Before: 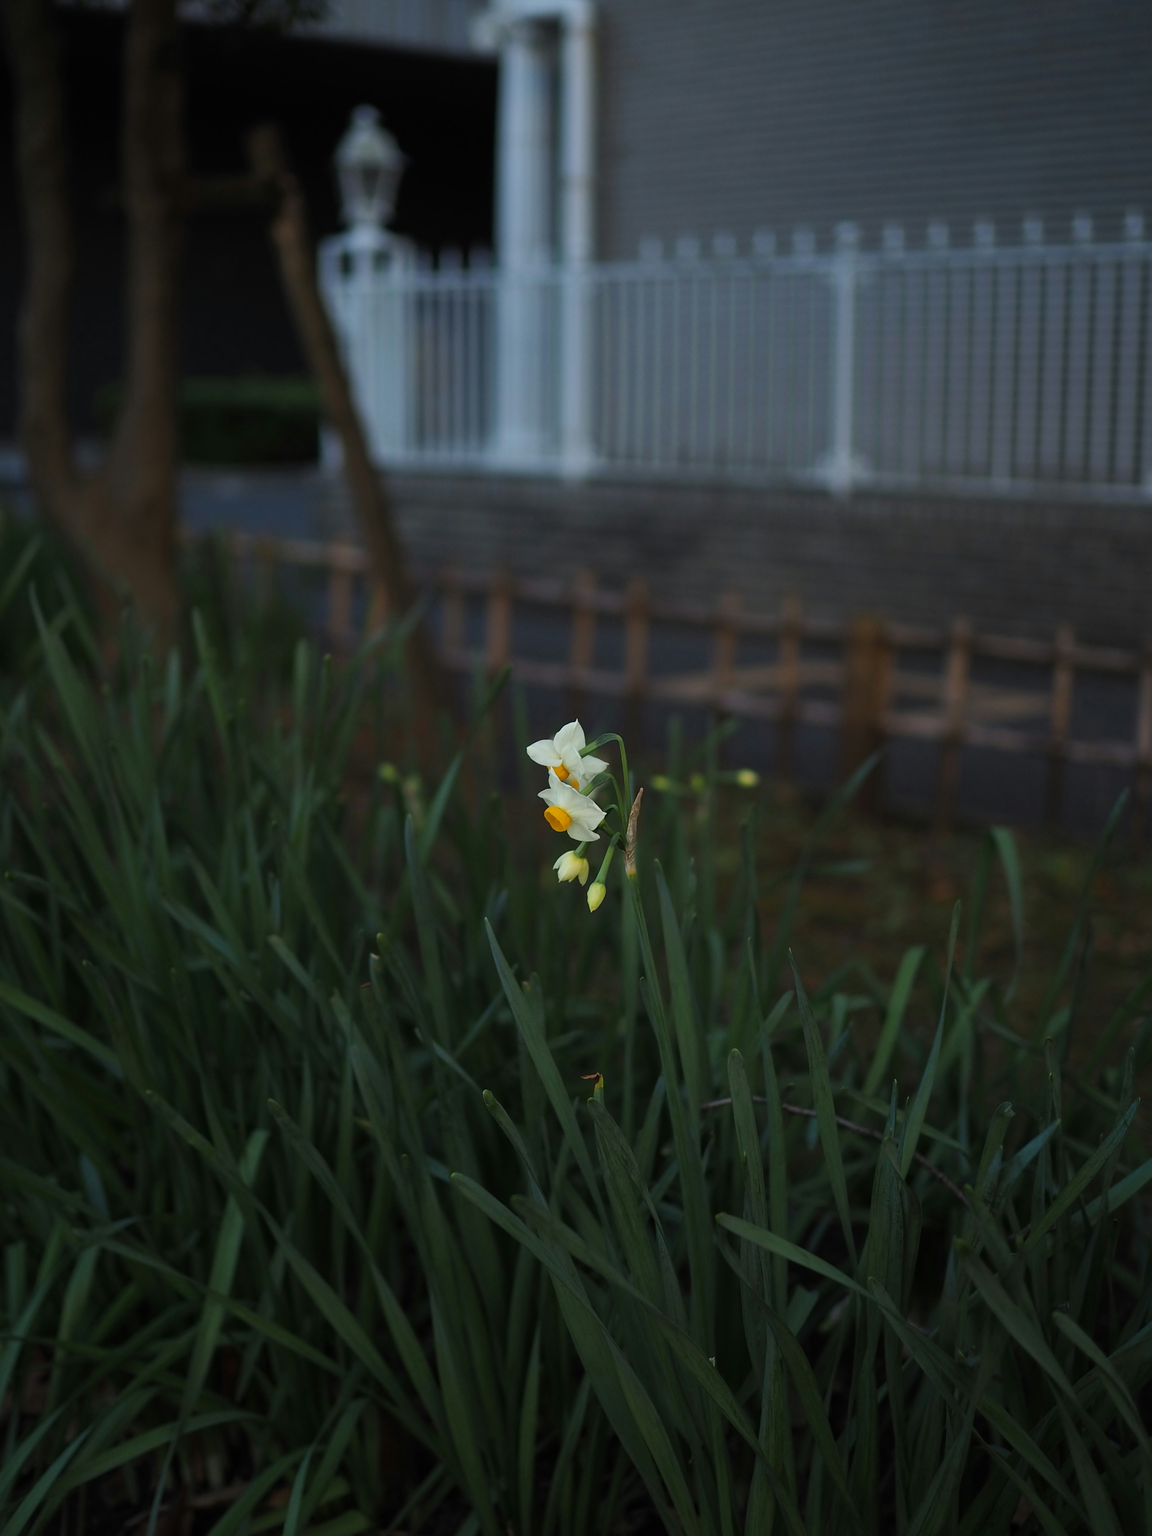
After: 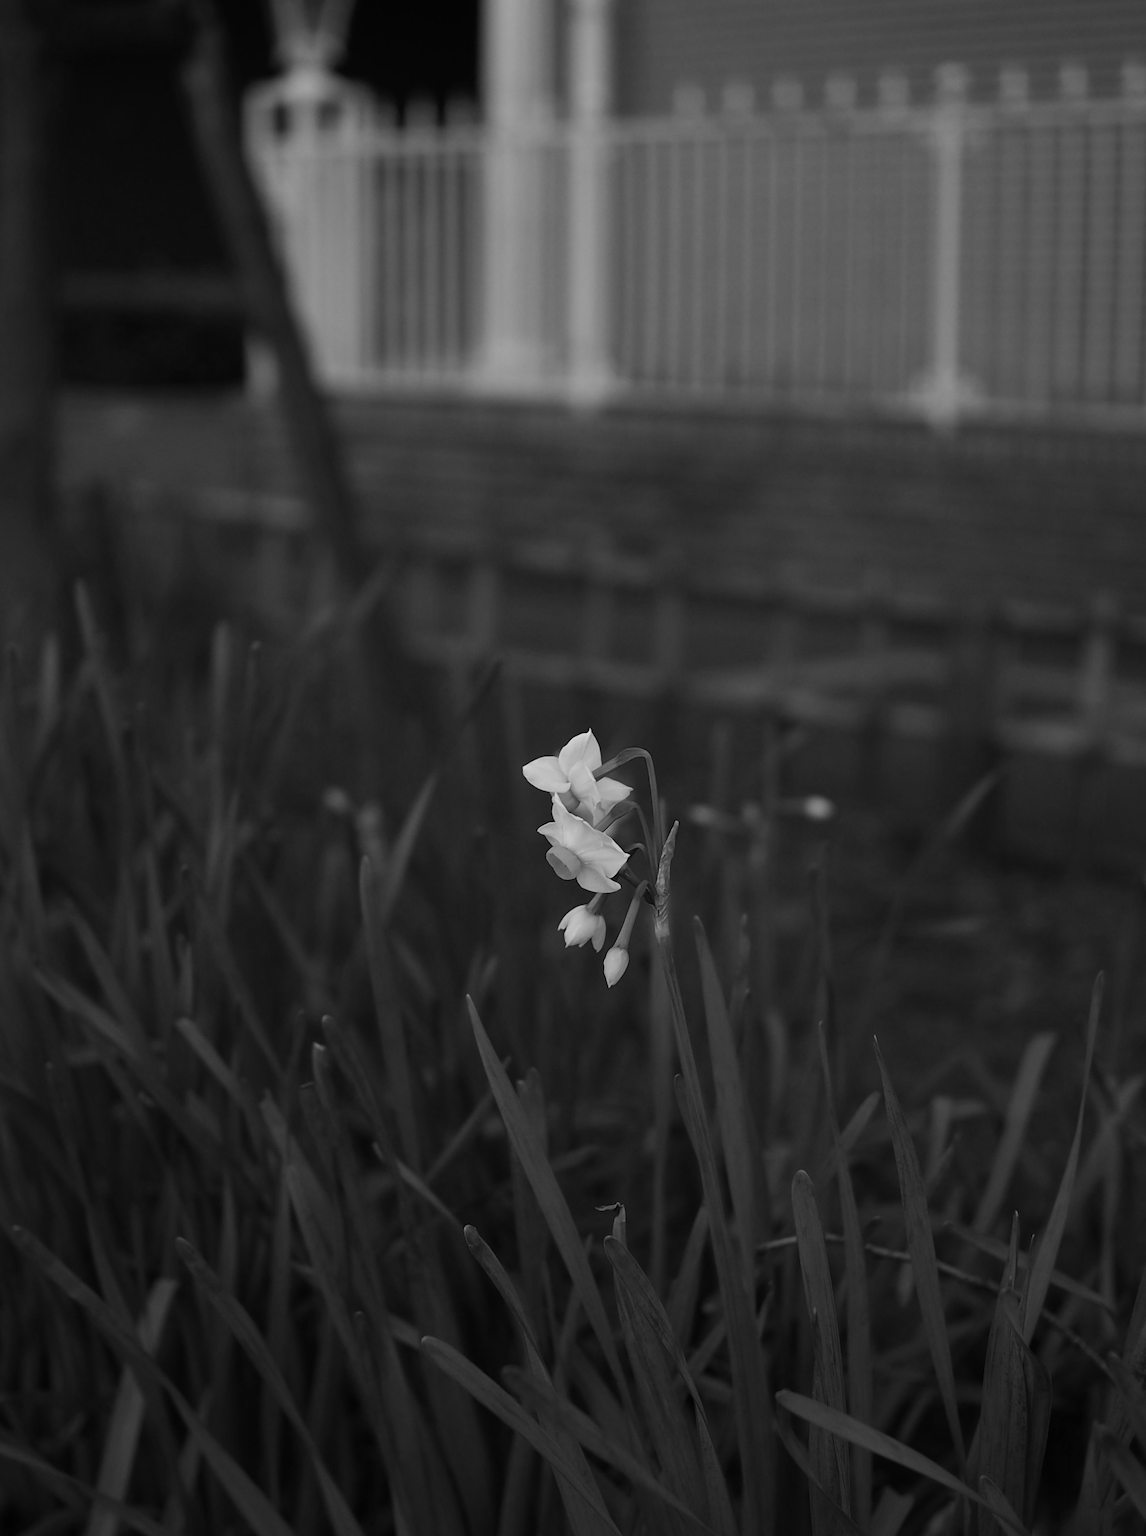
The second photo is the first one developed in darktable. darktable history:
crop and rotate: left 11.86%, top 11.402%, right 13.816%, bottom 13.904%
color calibration: output gray [0.22, 0.42, 0.37, 0], illuminant as shot in camera, x 0.358, y 0.373, temperature 4628.91 K
